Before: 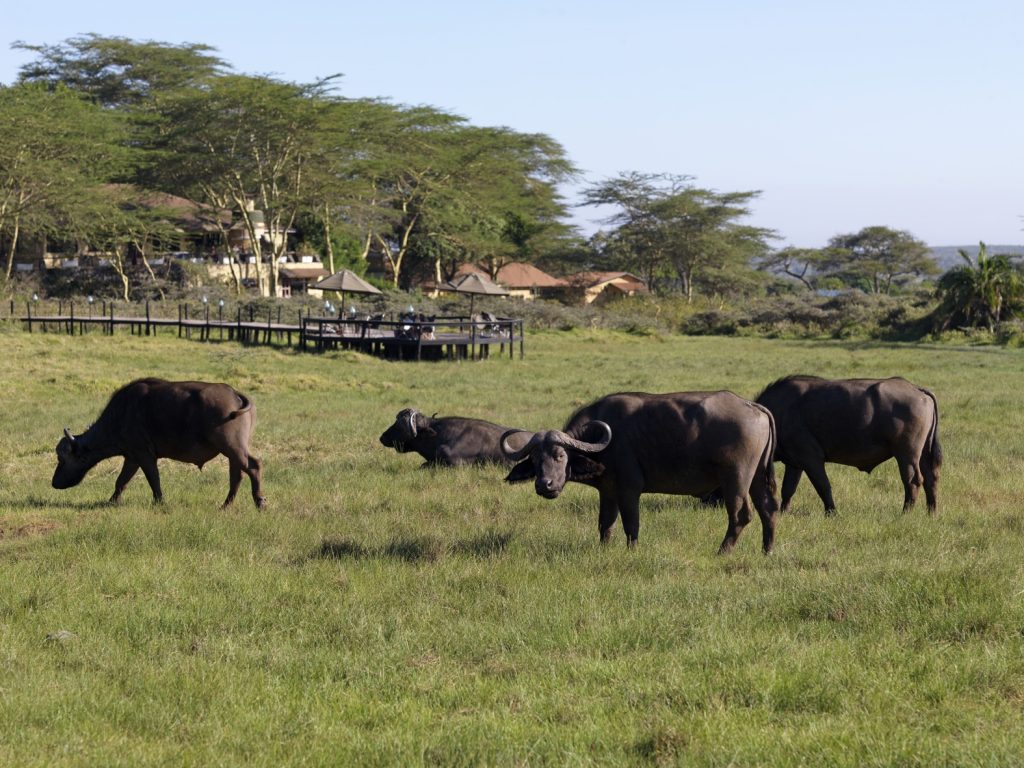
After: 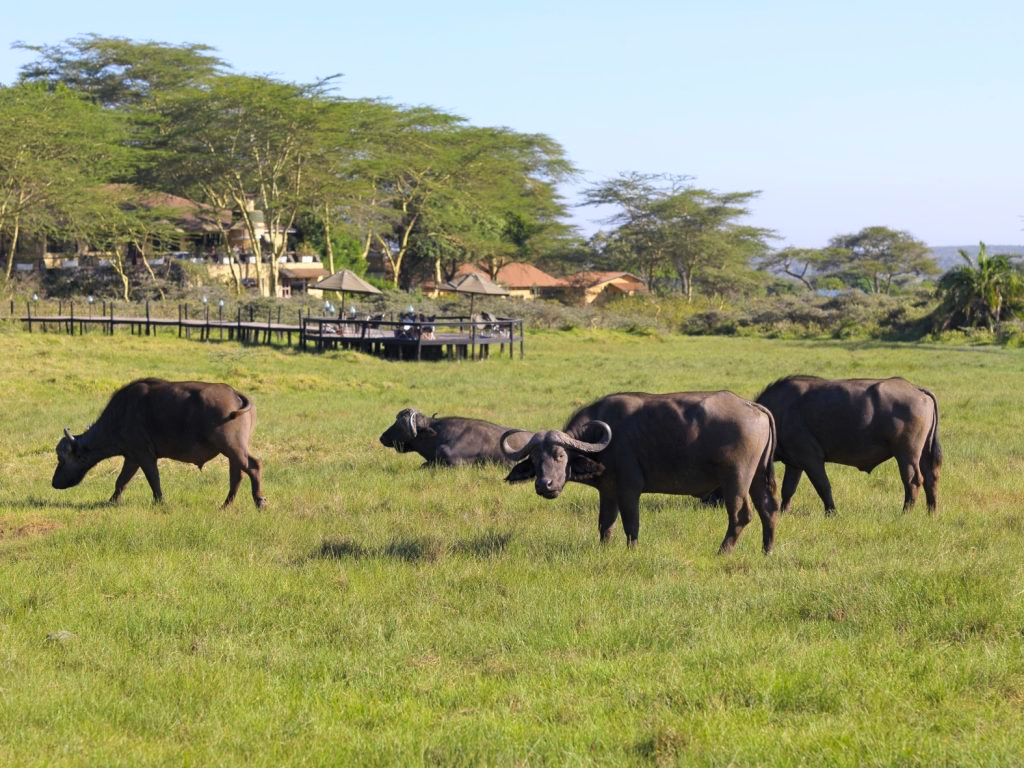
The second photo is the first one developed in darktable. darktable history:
contrast brightness saturation: contrast 0.068, brightness 0.178, saturation 0.402
